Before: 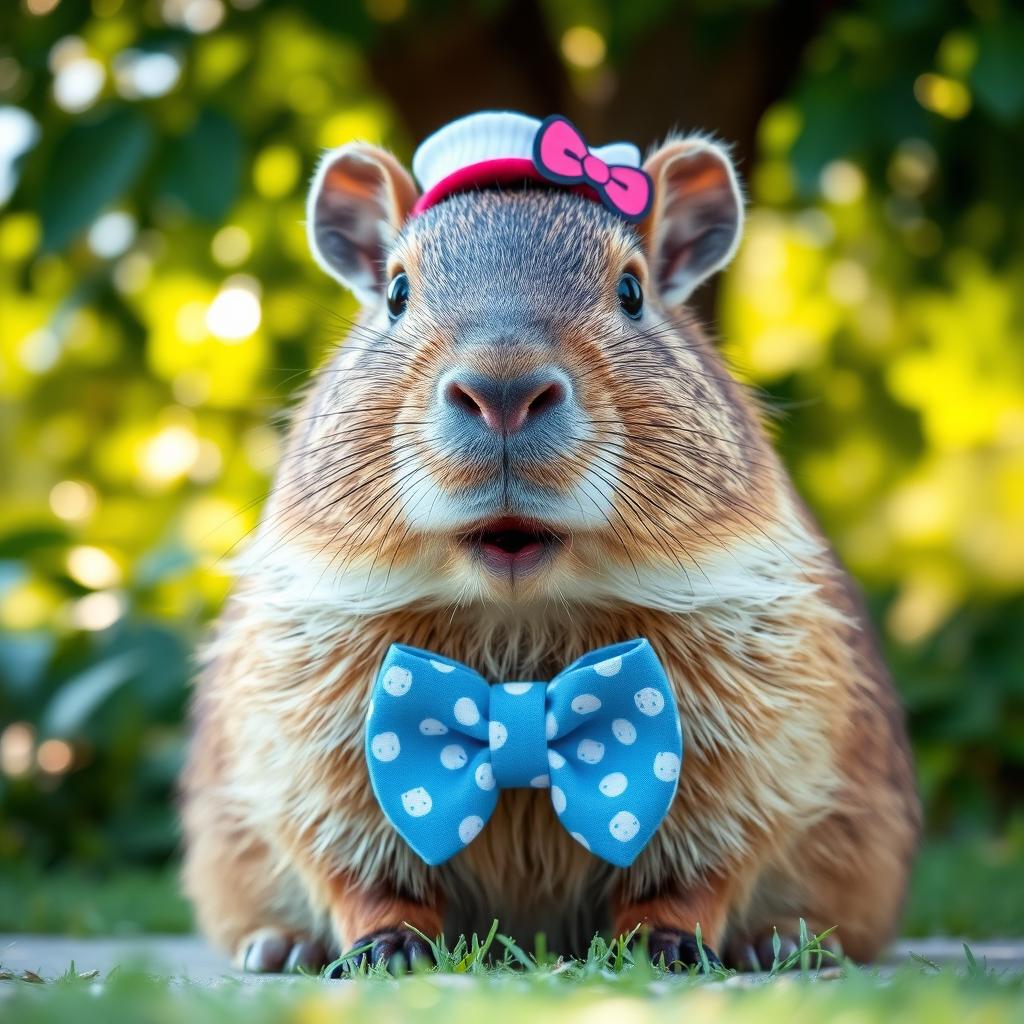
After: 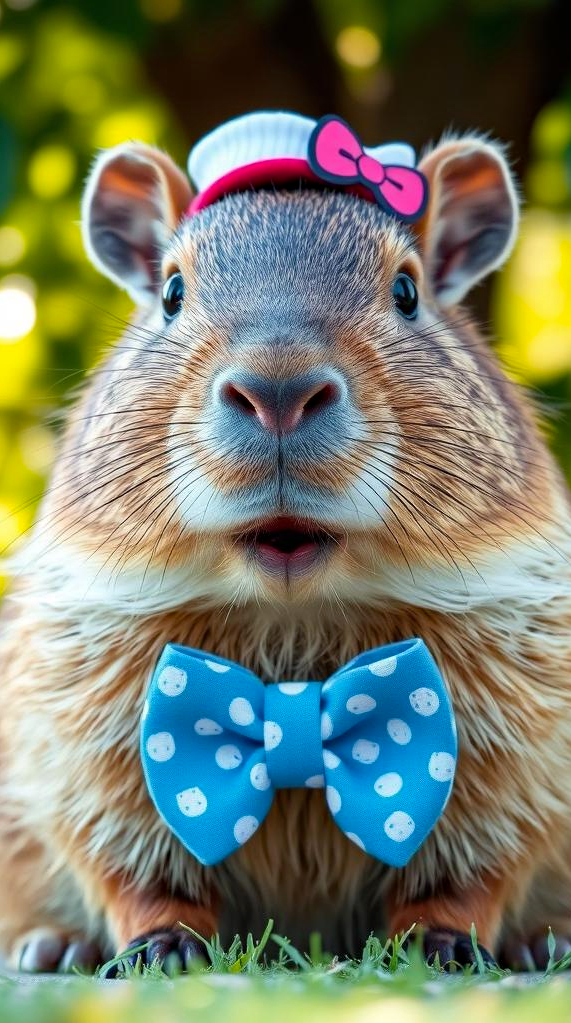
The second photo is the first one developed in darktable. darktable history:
haze removal: compatibility mode true, adaptive false
crop: left 22.059%, right 22.139%, bottom 0%
